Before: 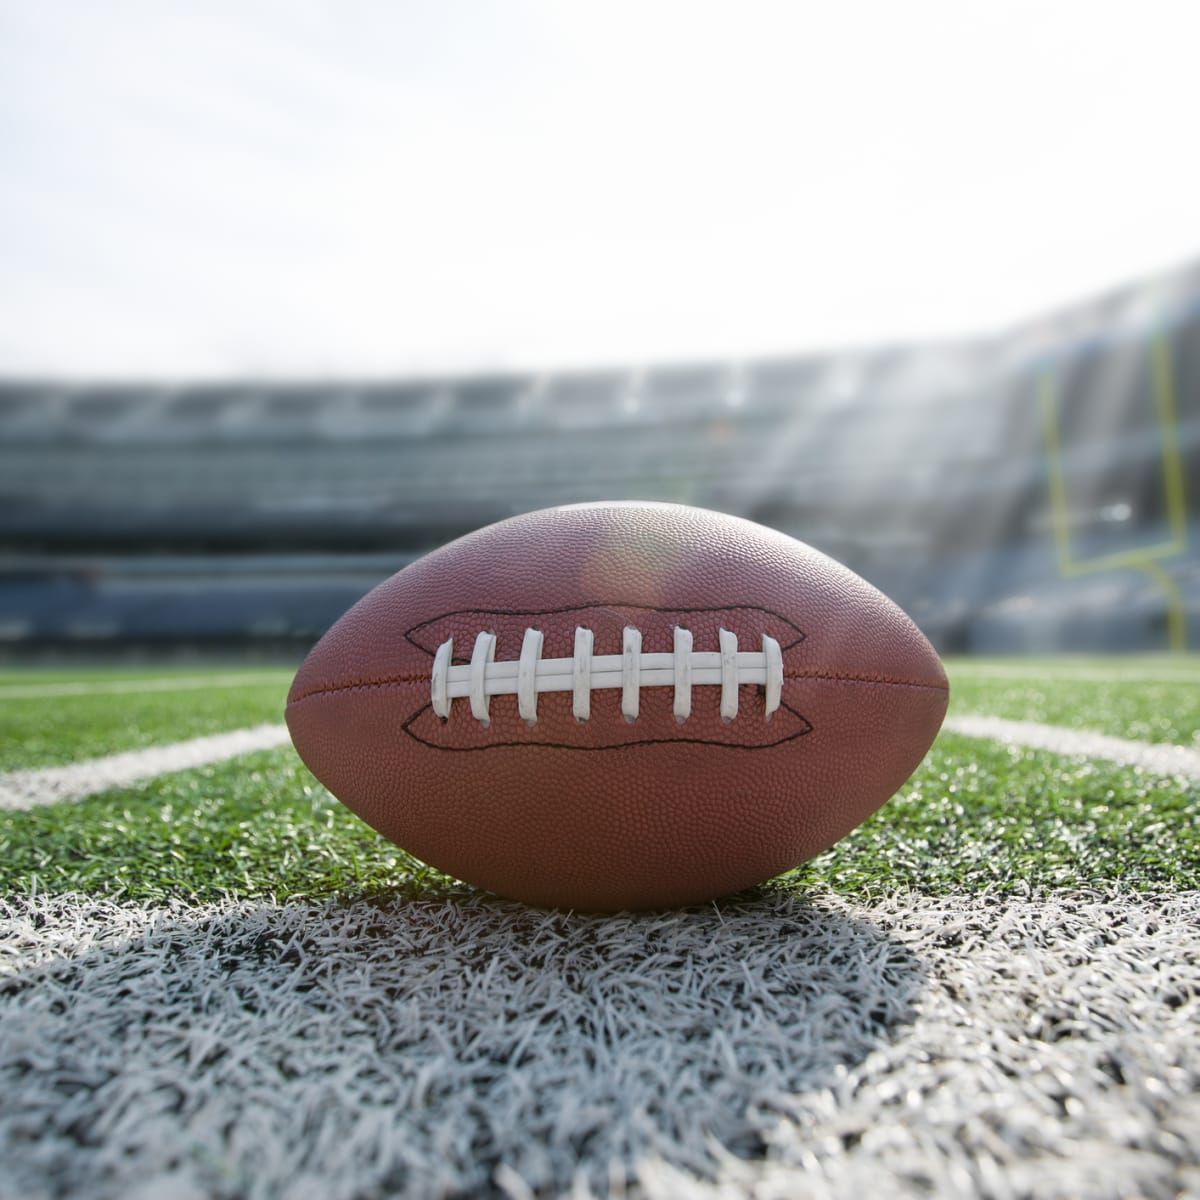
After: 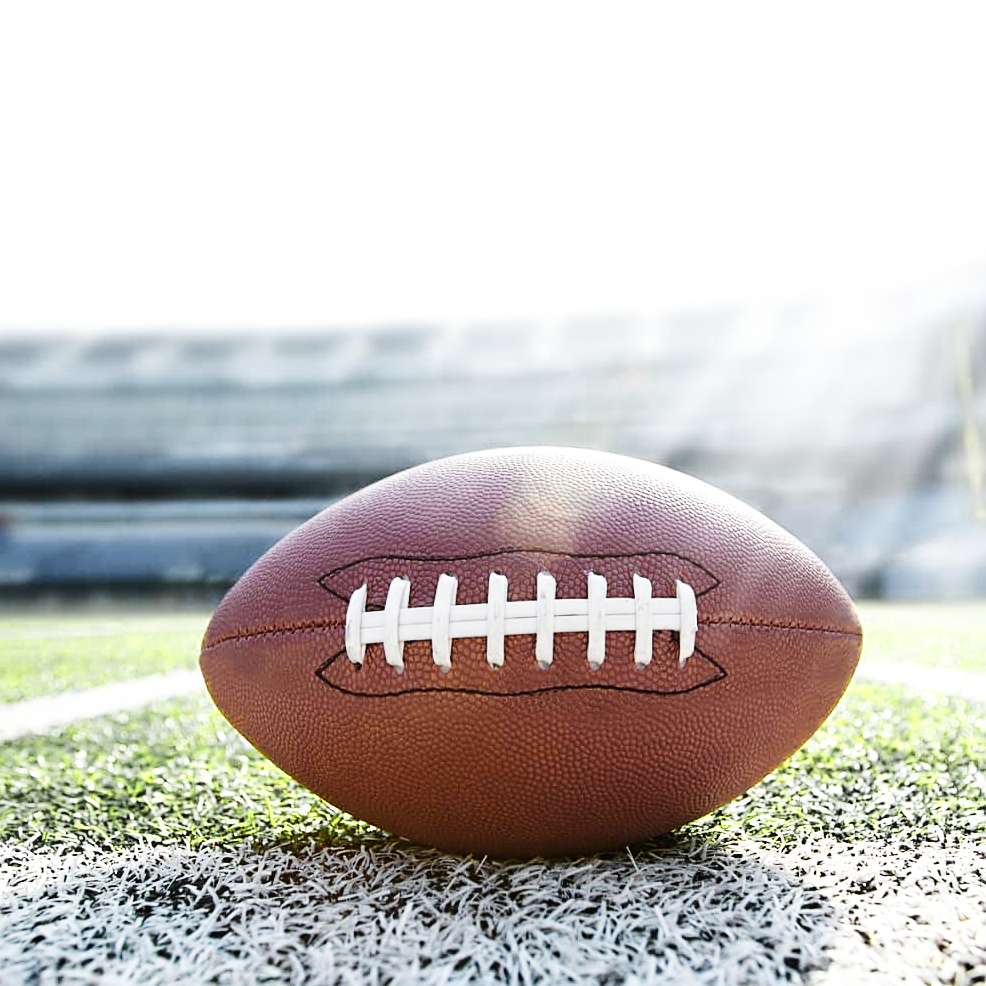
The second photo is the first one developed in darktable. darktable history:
base curve: curves: ch0 [(0, 0.003) (0.001, 0.002) (0.006, 0.004) (0.02, 0.022) (0.048, 0.086) (0.094, 0.234) (0.162, 0.431) (0.258, 0.629) (0.385, 0.8) (0.548, 0.918) (0.751, 0.988) (1, 1)], preserve colors none
color zones: curves: ch0 [(0.004, 0.306) (0.107, 0.448) (0.252, 0.656) (0.41, 0.398) (0.595, 0.515) (0.768, 0.628)]; ch1 [(0.07, 0.323) (0.151, 0.452) (0.252, 0.608) (0.346, 0.221) (0.463, 0.189) (0.61, 0.368) (0.735, 0.395) (0.921, 0.412)]; ch2 [(0, 0.476) (0.132, 0.512) (0.243, 0.512) (0.397, 0.48) (0.522, 0.376) (0.634, 0.536) (0.761, 0.46)]
crop and rotate: left 7.196%, top 4.574%, right 10.605%, bottom 13.178%
contrast brightness saturation: contrast 0.04, saturation 0.07
sharpen: on, module defaults
